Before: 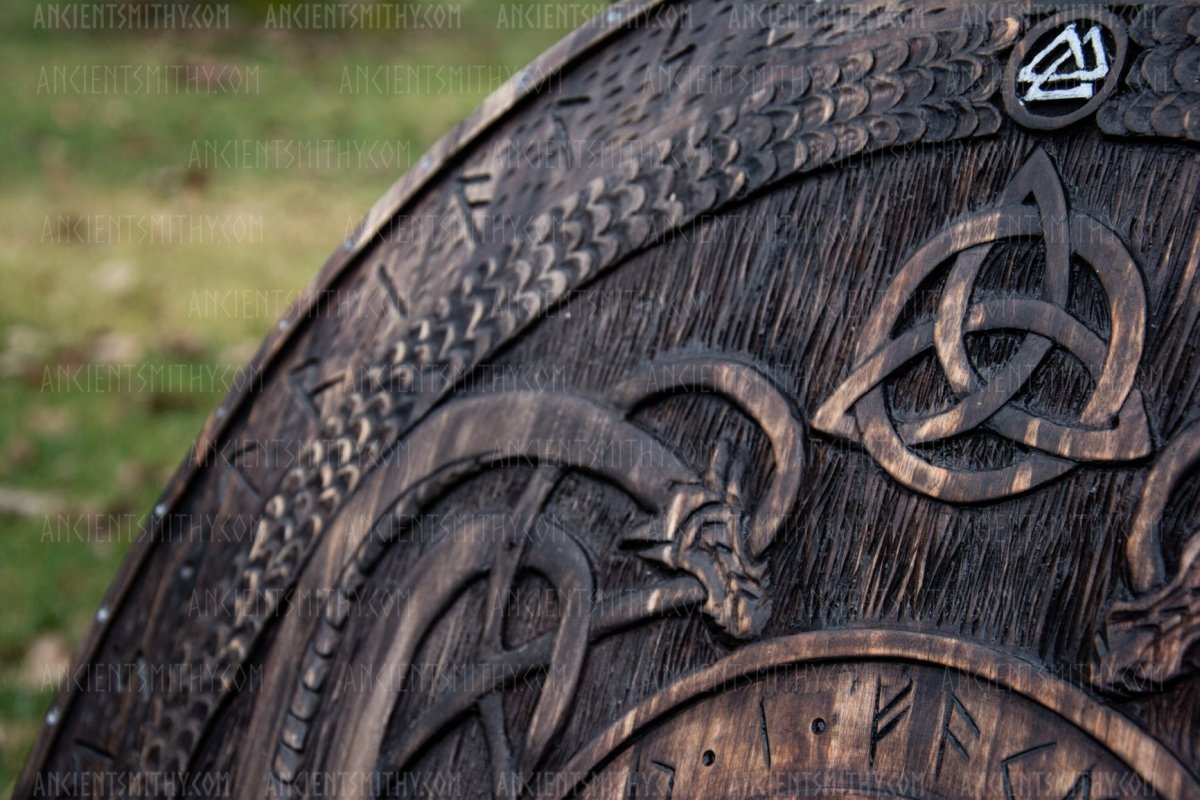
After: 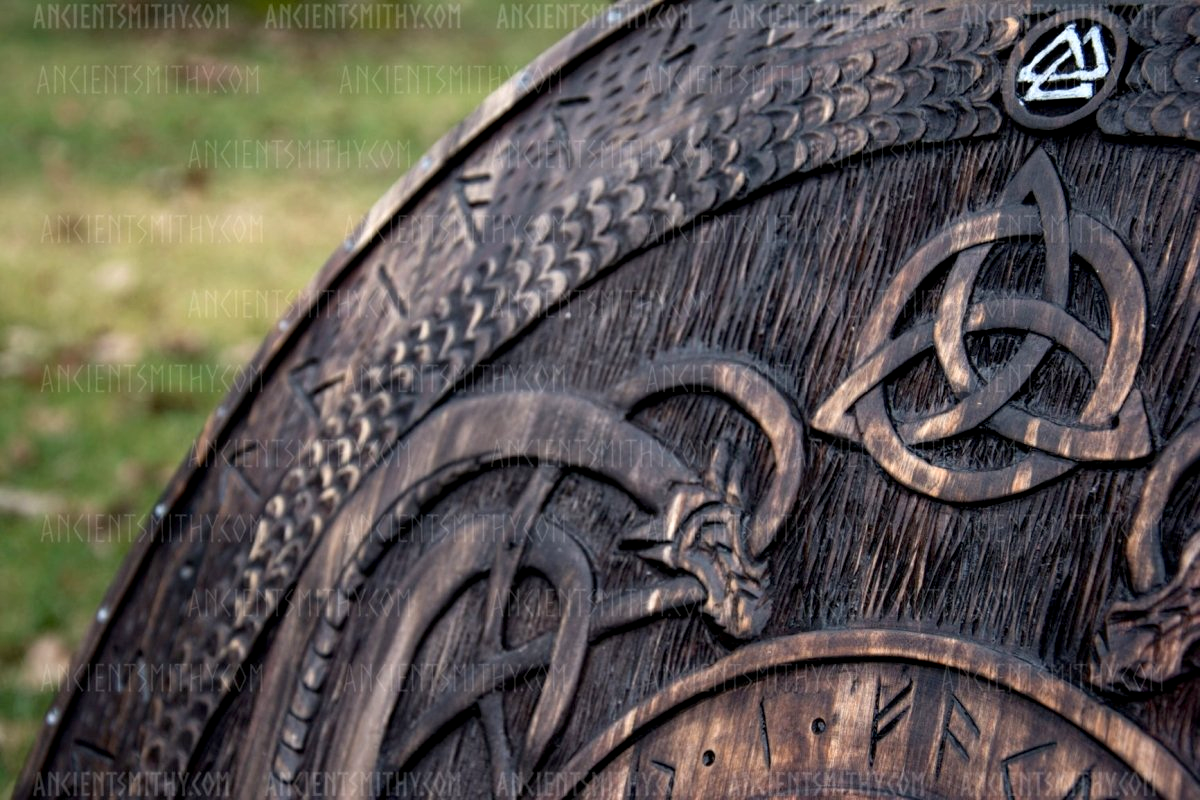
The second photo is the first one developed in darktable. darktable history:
exposure: black level correction 0.003, exposure 0.386 EV, compensate highlight preservation false
